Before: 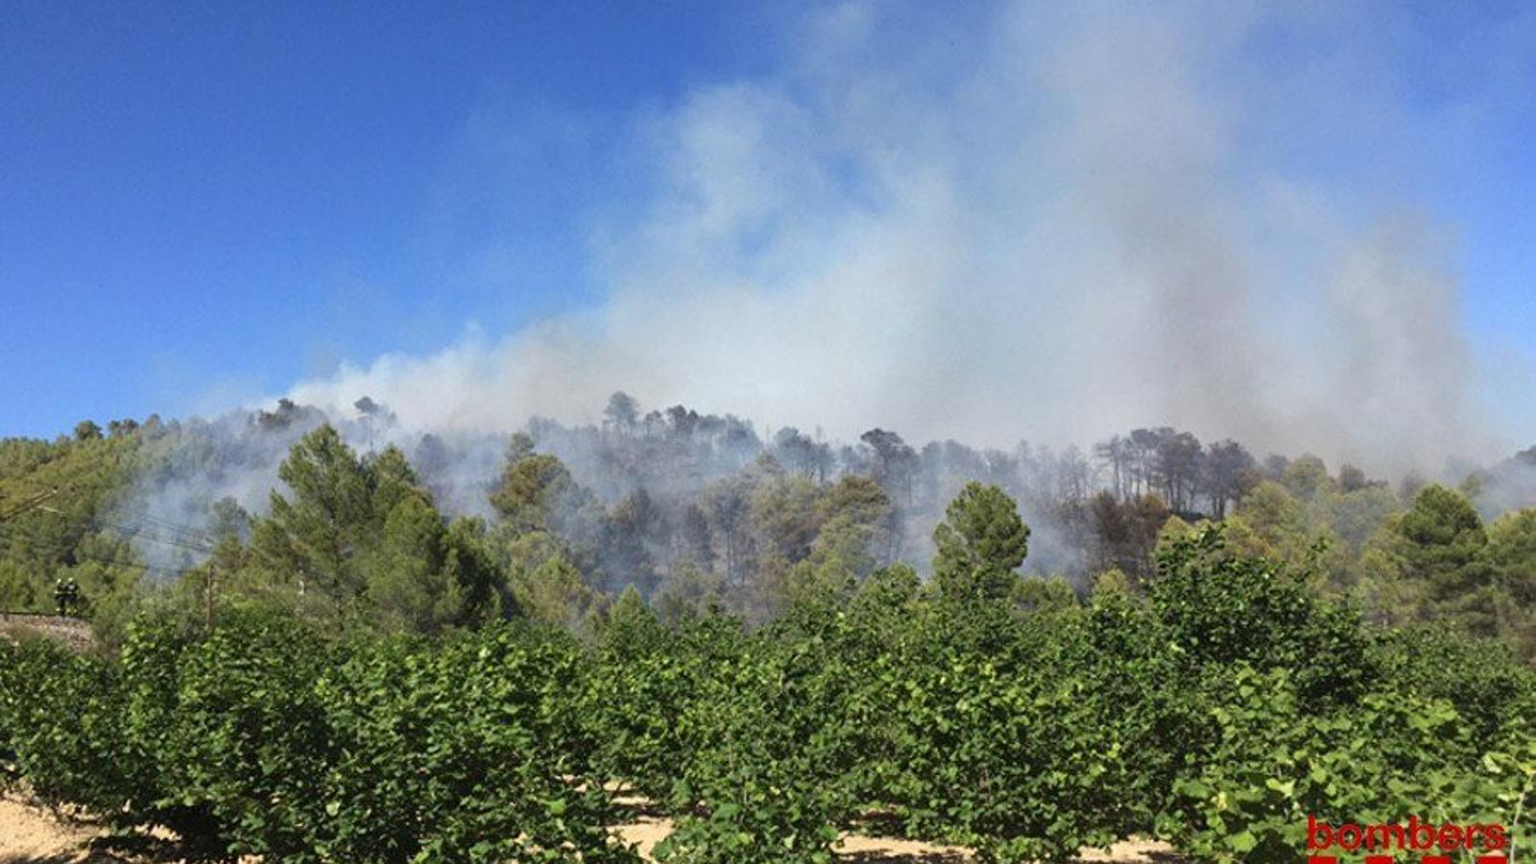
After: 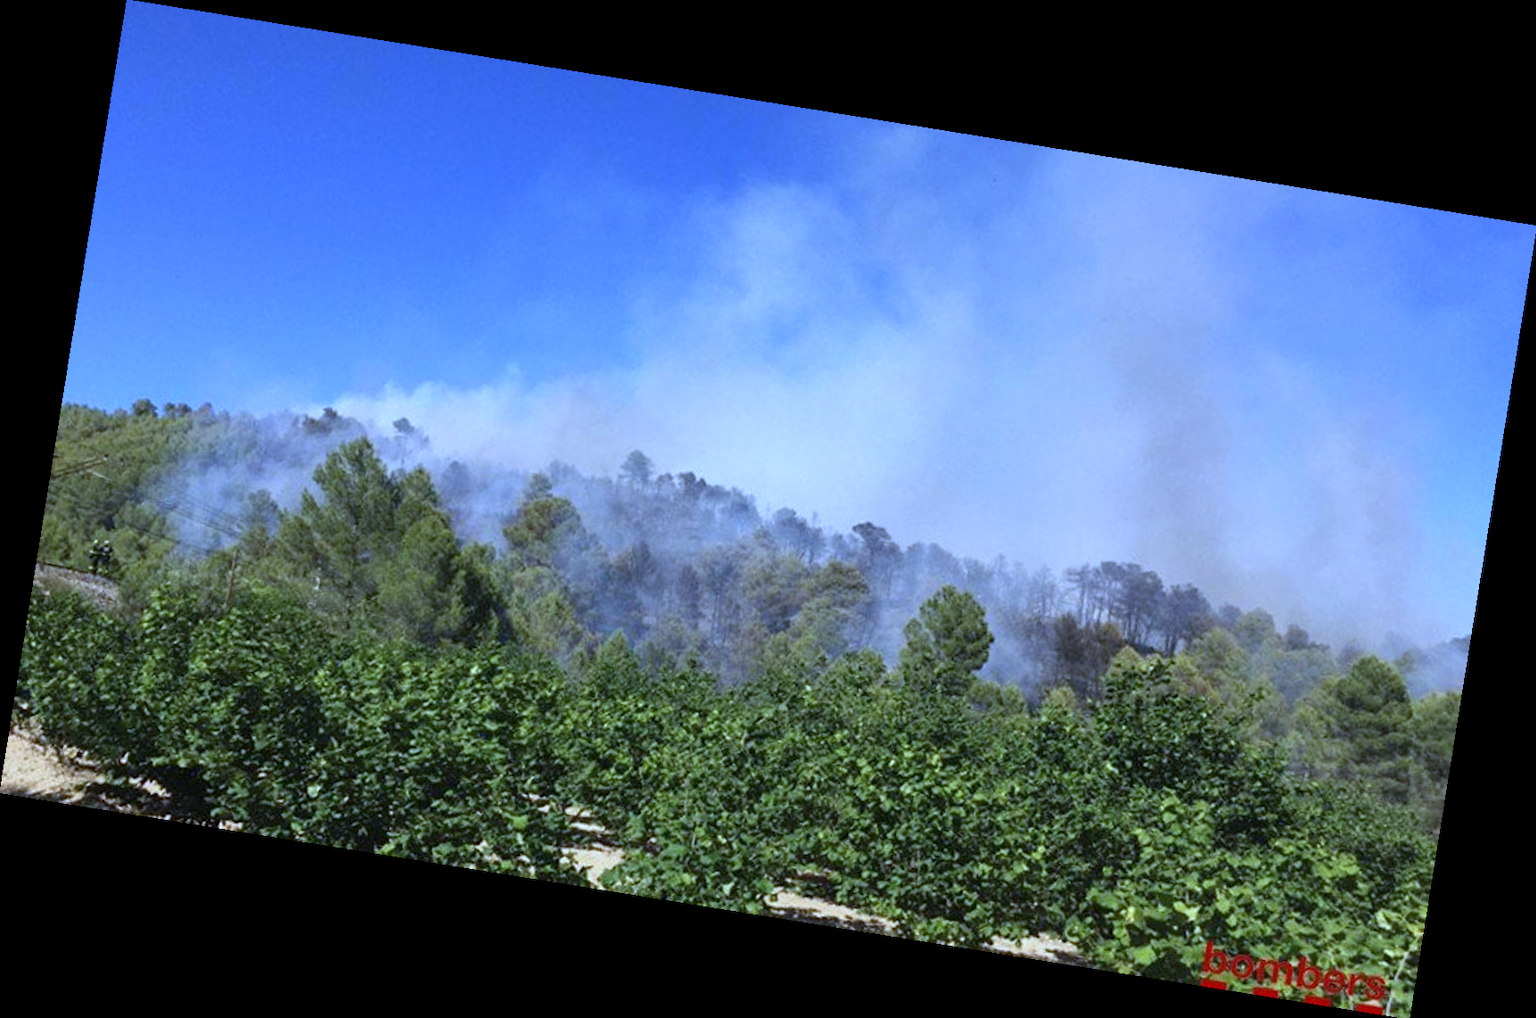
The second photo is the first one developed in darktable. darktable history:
white balance: red 0.871, blue 1.249
rotate and perspective: rotation 9.12°, automatic cropping off
